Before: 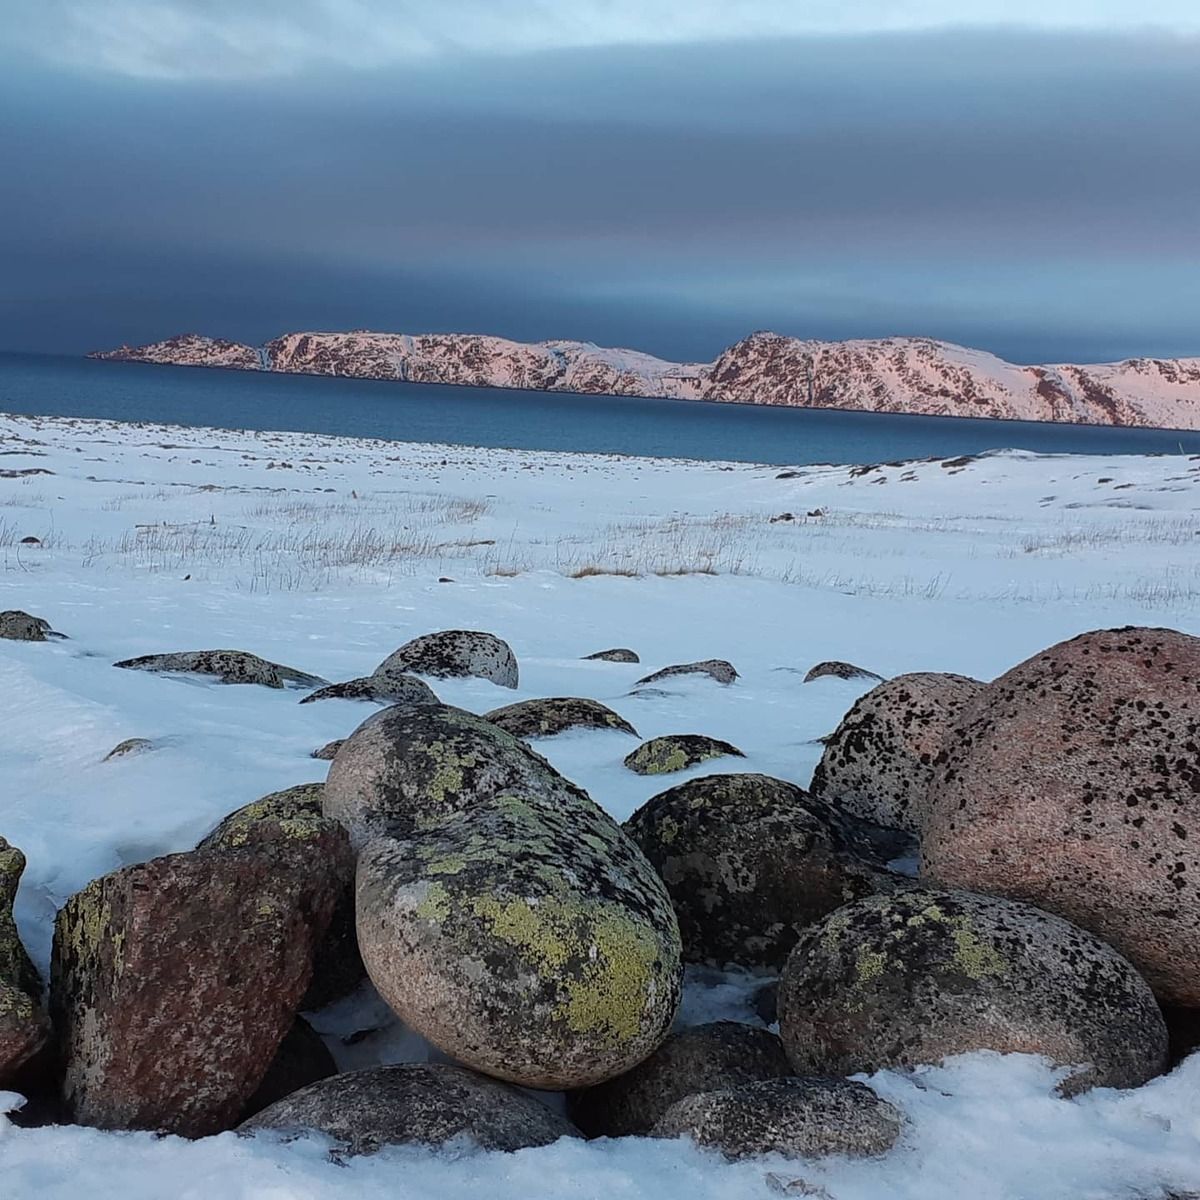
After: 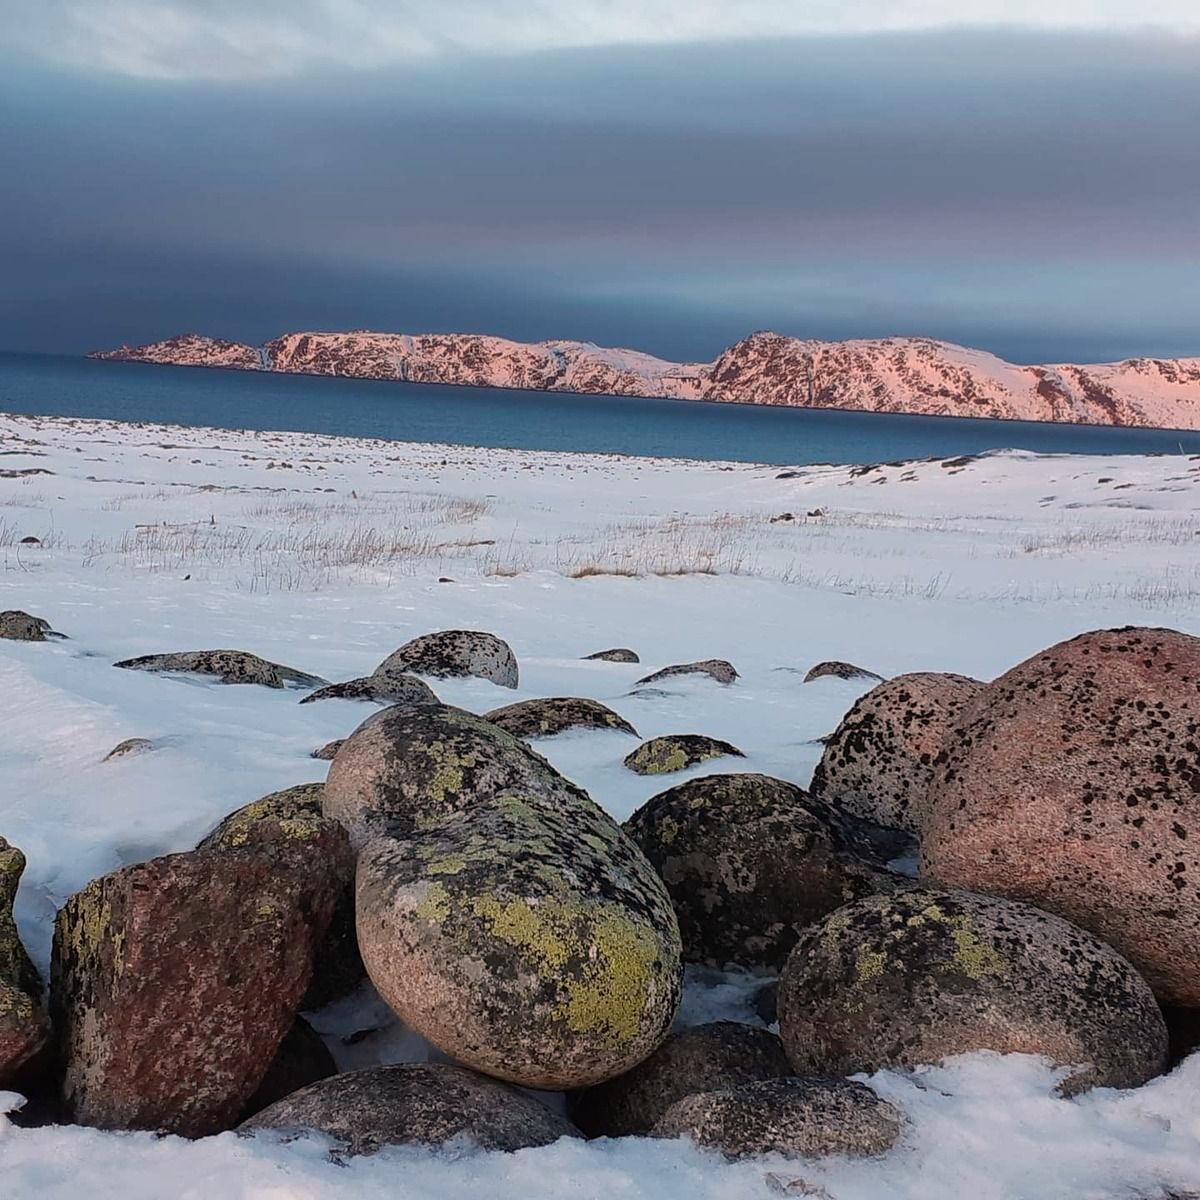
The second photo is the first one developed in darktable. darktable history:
white balance: red 1.127, blue 0.943
color balance: output saturation 110%
